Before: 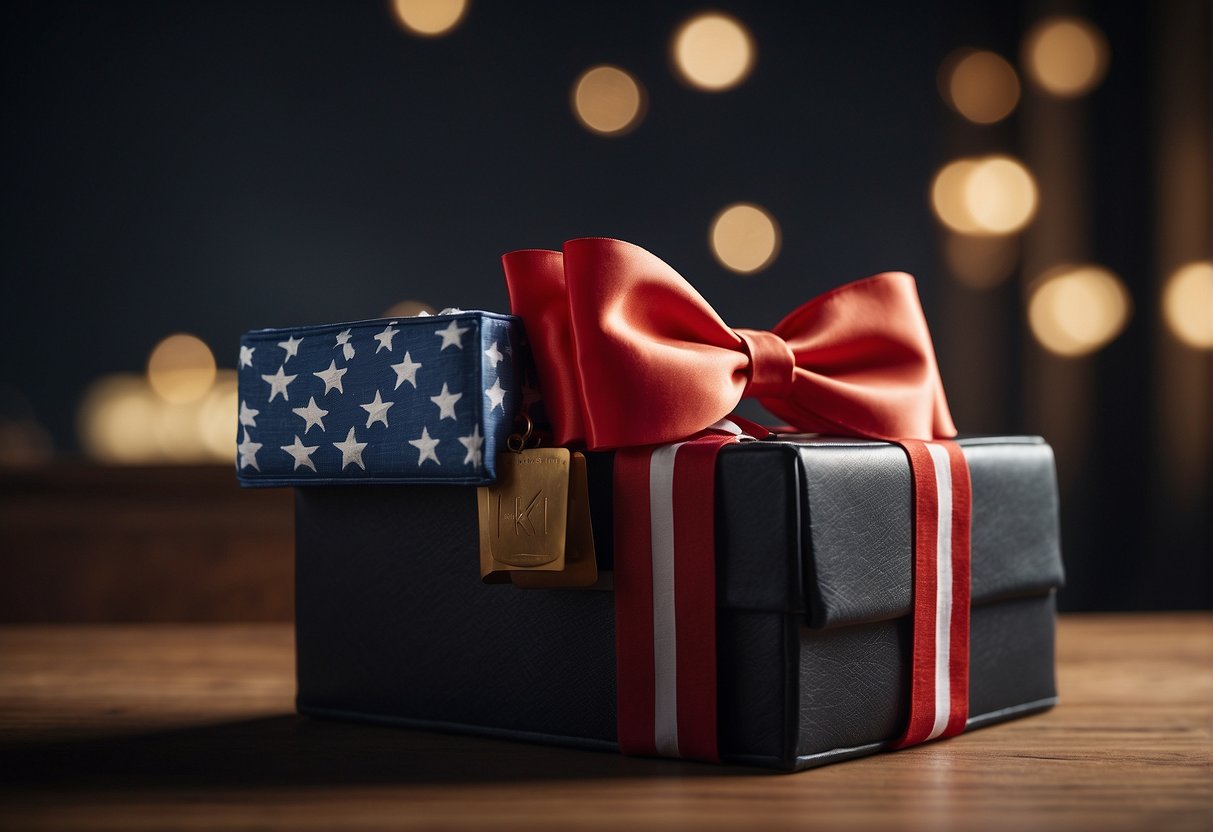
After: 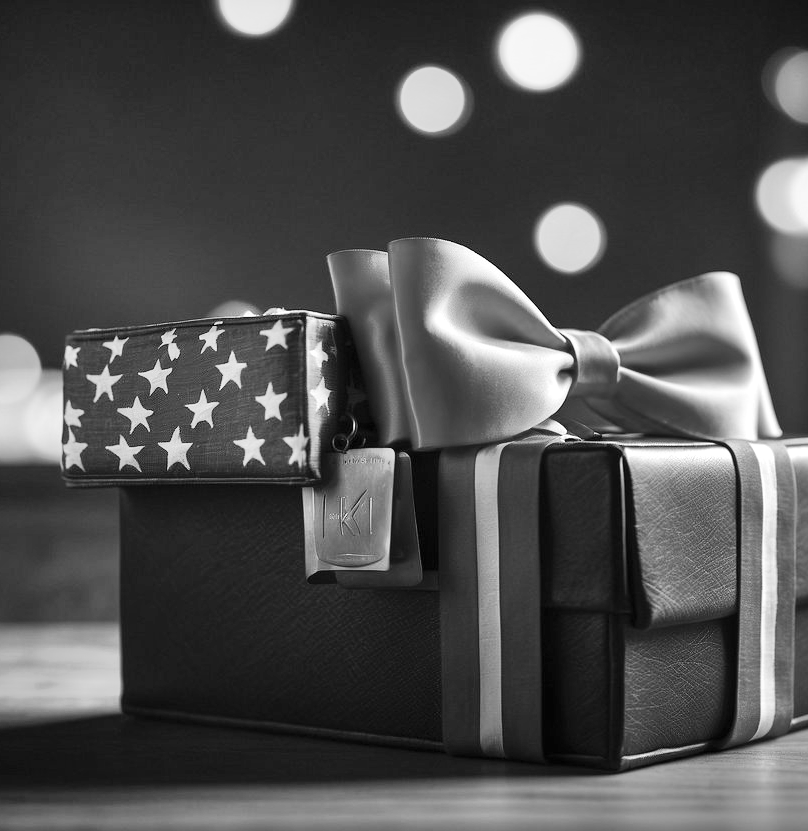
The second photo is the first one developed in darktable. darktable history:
monochrome: a 16.01, b -2.65, highlights 0.52
shadows and highlights: radius 110.86, shadows 51.09, white point adjustment 9.16, highlights -4.17, highlights color adjustment 32.2%, soften with gaussian
crop and rotate: left 14.436%, right 18.898%
rgb levels: mode RGB, independent channels, levels [[0, 0.474, 1], [0, 0.5, 1], [0, 0.5, 1]]
